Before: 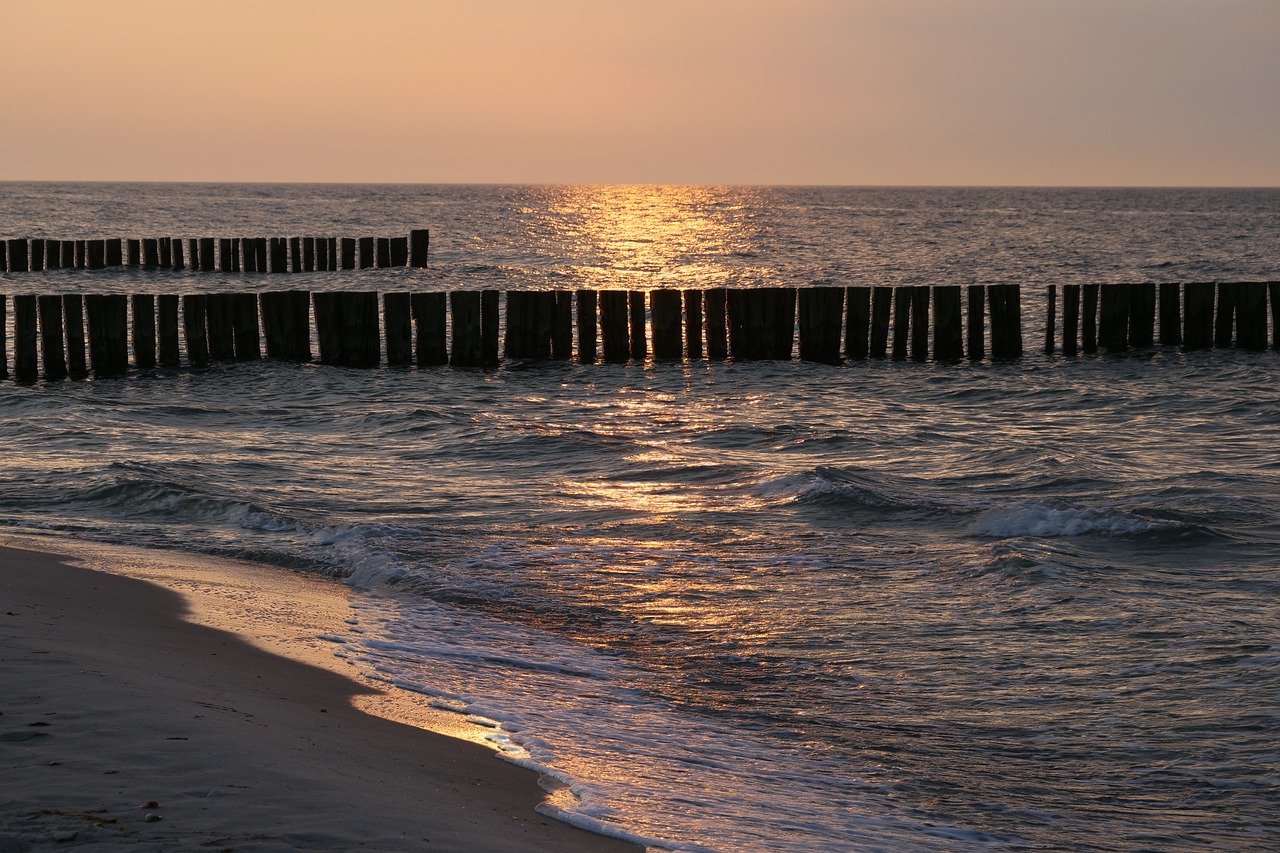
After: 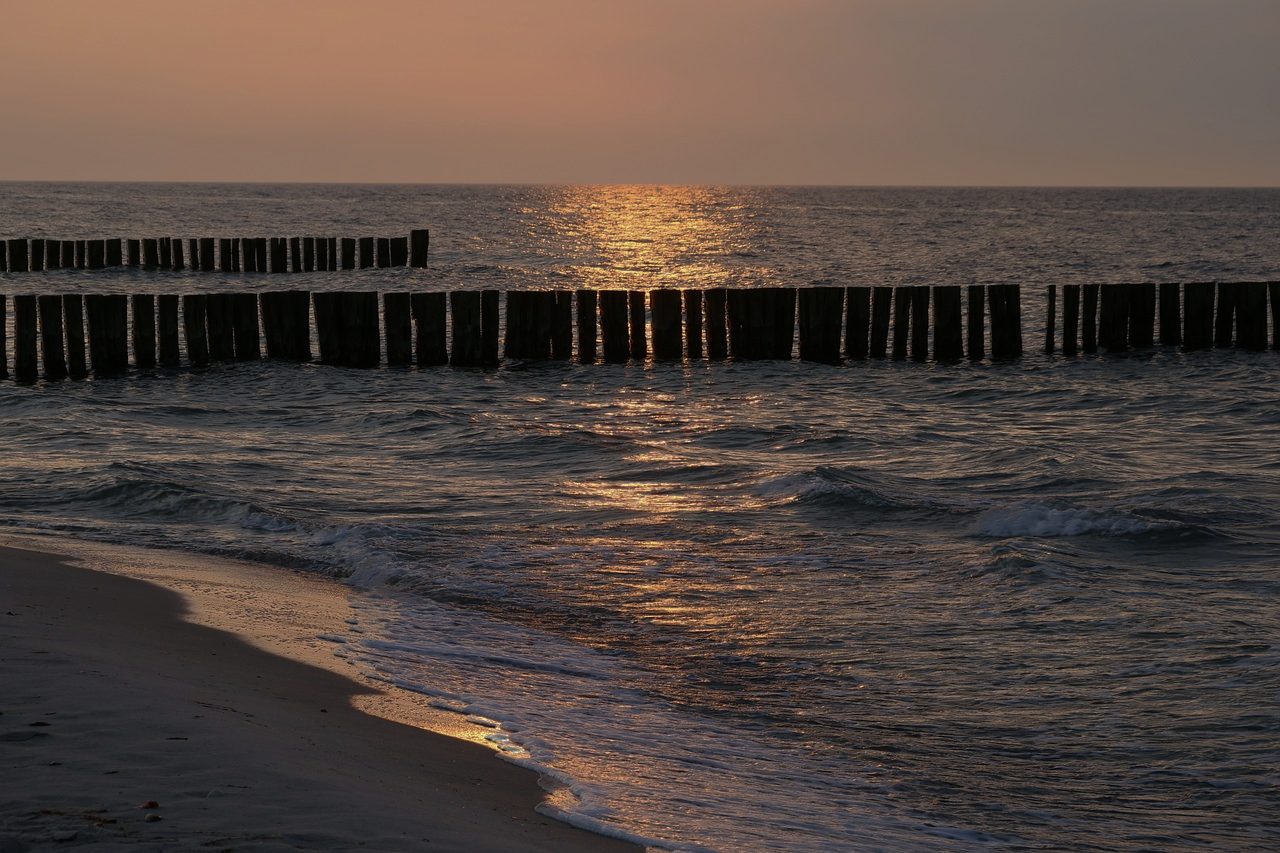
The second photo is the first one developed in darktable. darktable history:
base curve: curves: ch0 [(0, 0) (0.826, 0.587) (1, 1)], preserve colors none
exposure: exposure -0.061 EV, compensate highlight preservation false
